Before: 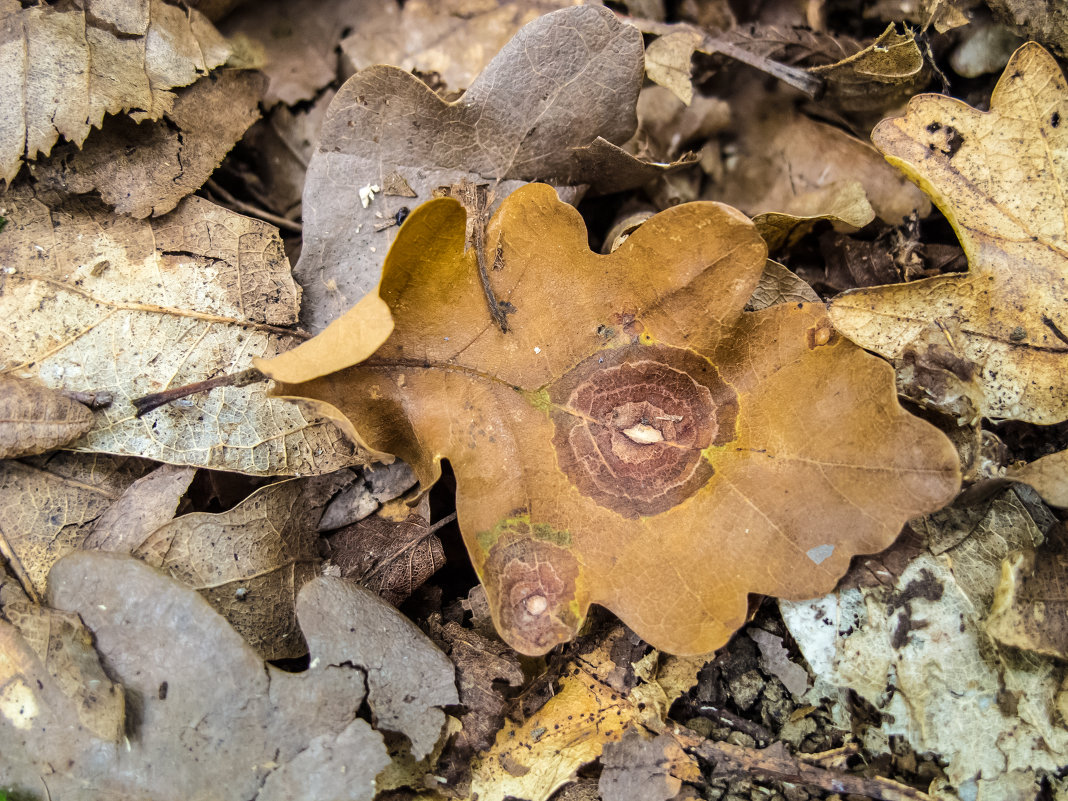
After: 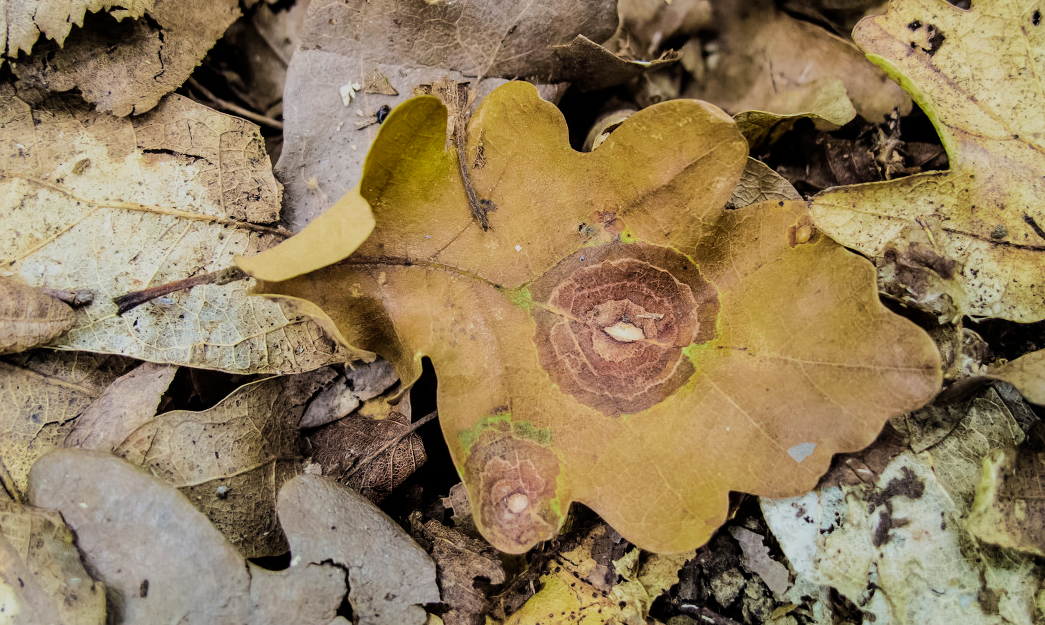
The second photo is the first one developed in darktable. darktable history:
velvia: strength 15.28%
color zones: curves: ch2 [(0, 0.5) (0.143, 0.517) (0.286, 0.571) (0.429, 0.522) (0.571, 0.5) (0.714, 0.5) (0.857, 0.5) (1, 0.5)]
crop and rotate: left 1.846%, top 12.739%, right 0.26%, bottom 9.144%
filmic rgb: black relative exposure -7.65 EV, white relative exposure 4.56 EV, threshold 2.96 EV, hardness 3.61, contrast 1.052, enable highlight reconstruction true
